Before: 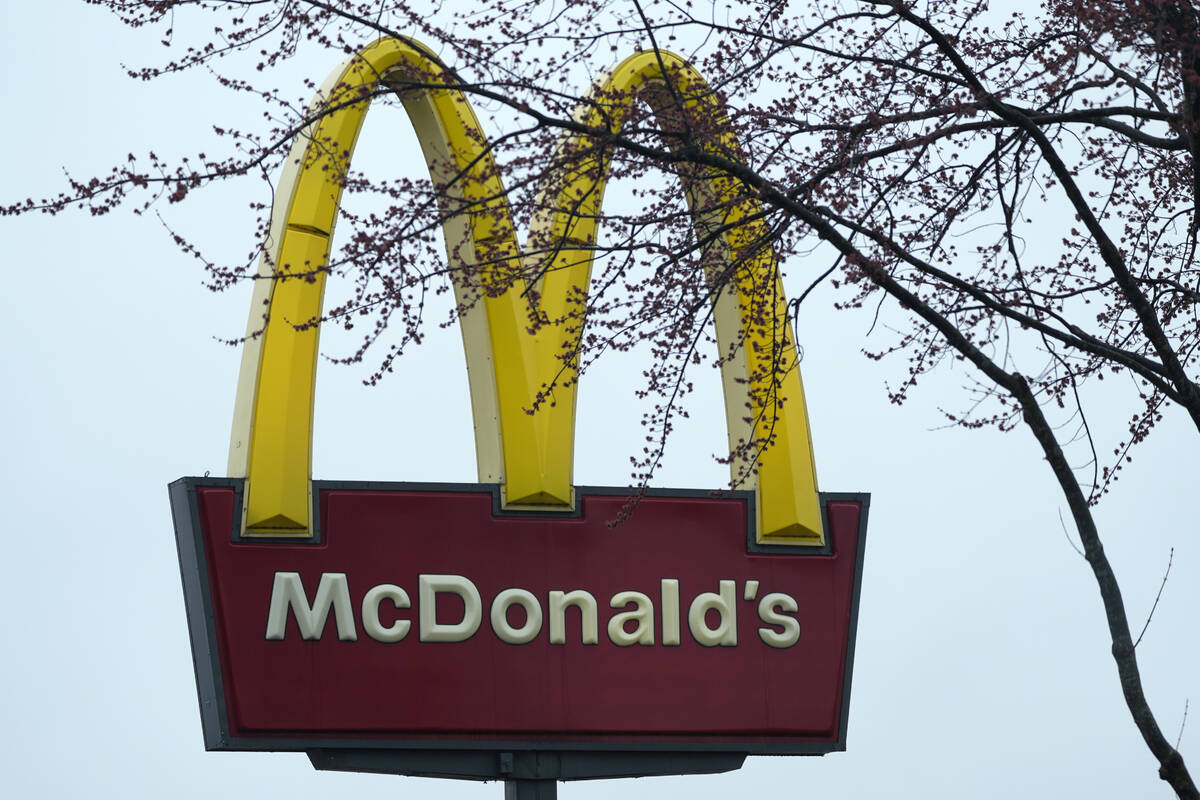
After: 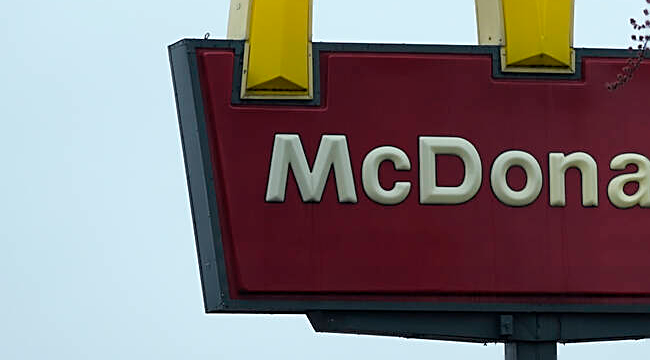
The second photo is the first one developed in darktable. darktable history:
sharpen: on, module defaults
crop and rotate: top 54.86%, right 45.76%, bottom 0.101%
